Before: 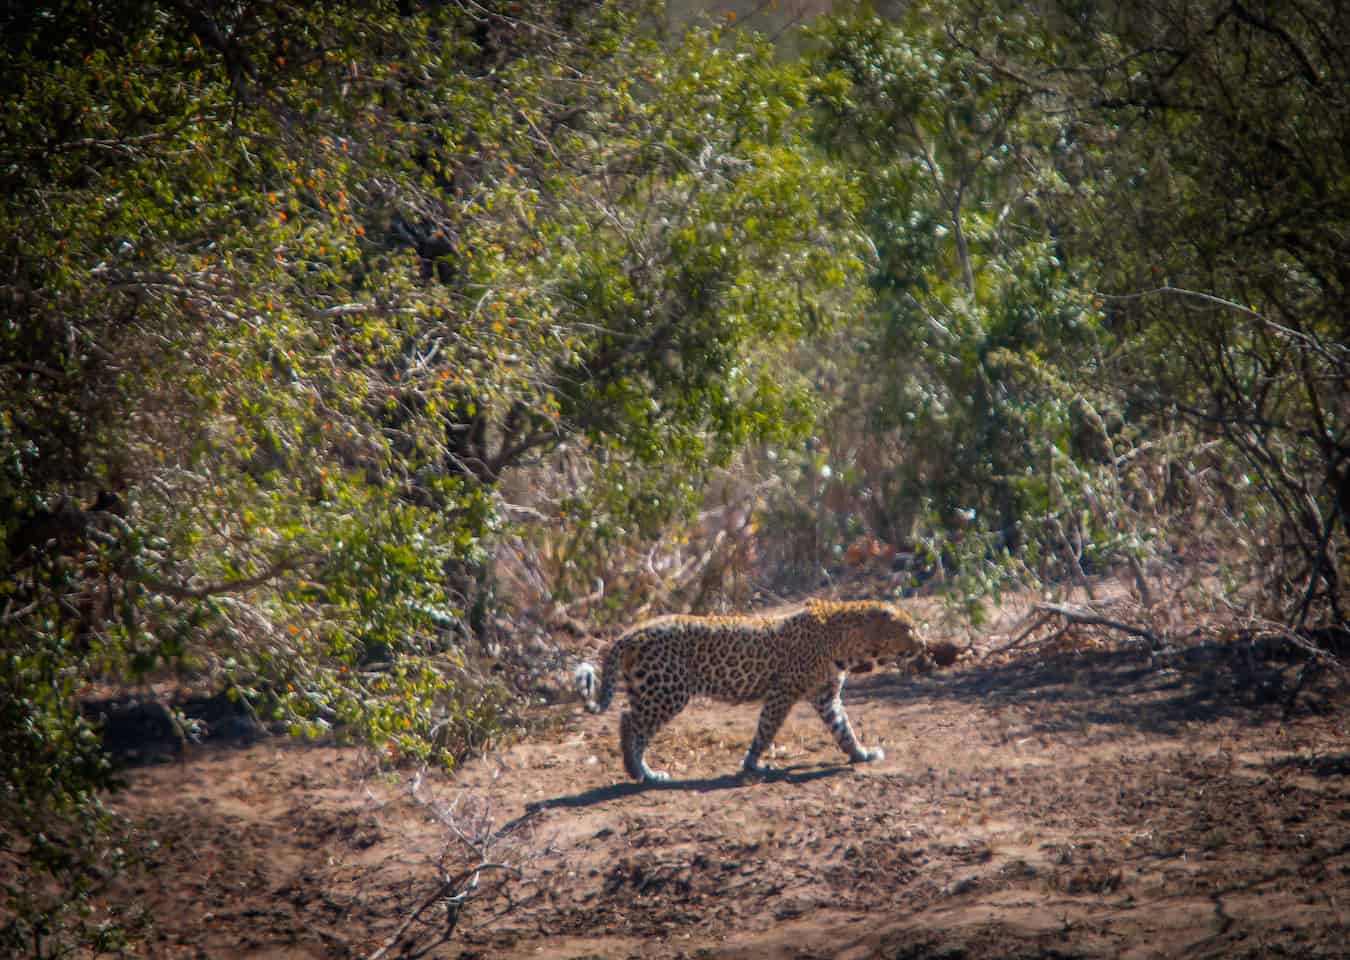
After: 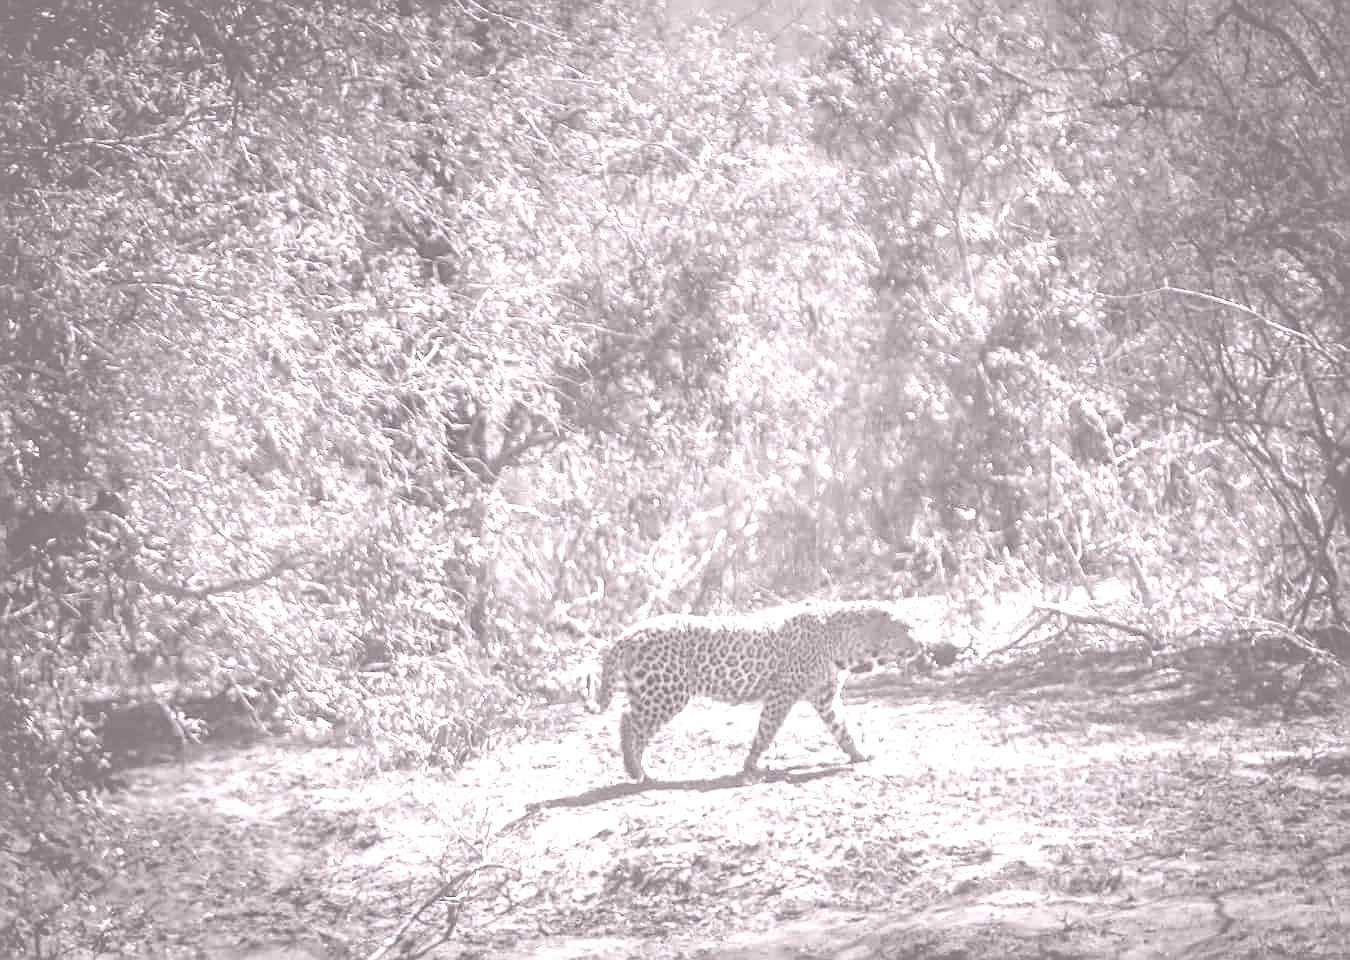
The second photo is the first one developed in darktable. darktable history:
colorize: hue 25.2°, saturation 83%, source mix 82%, lightness 79%, version 1
sharpen: on, module defaults
